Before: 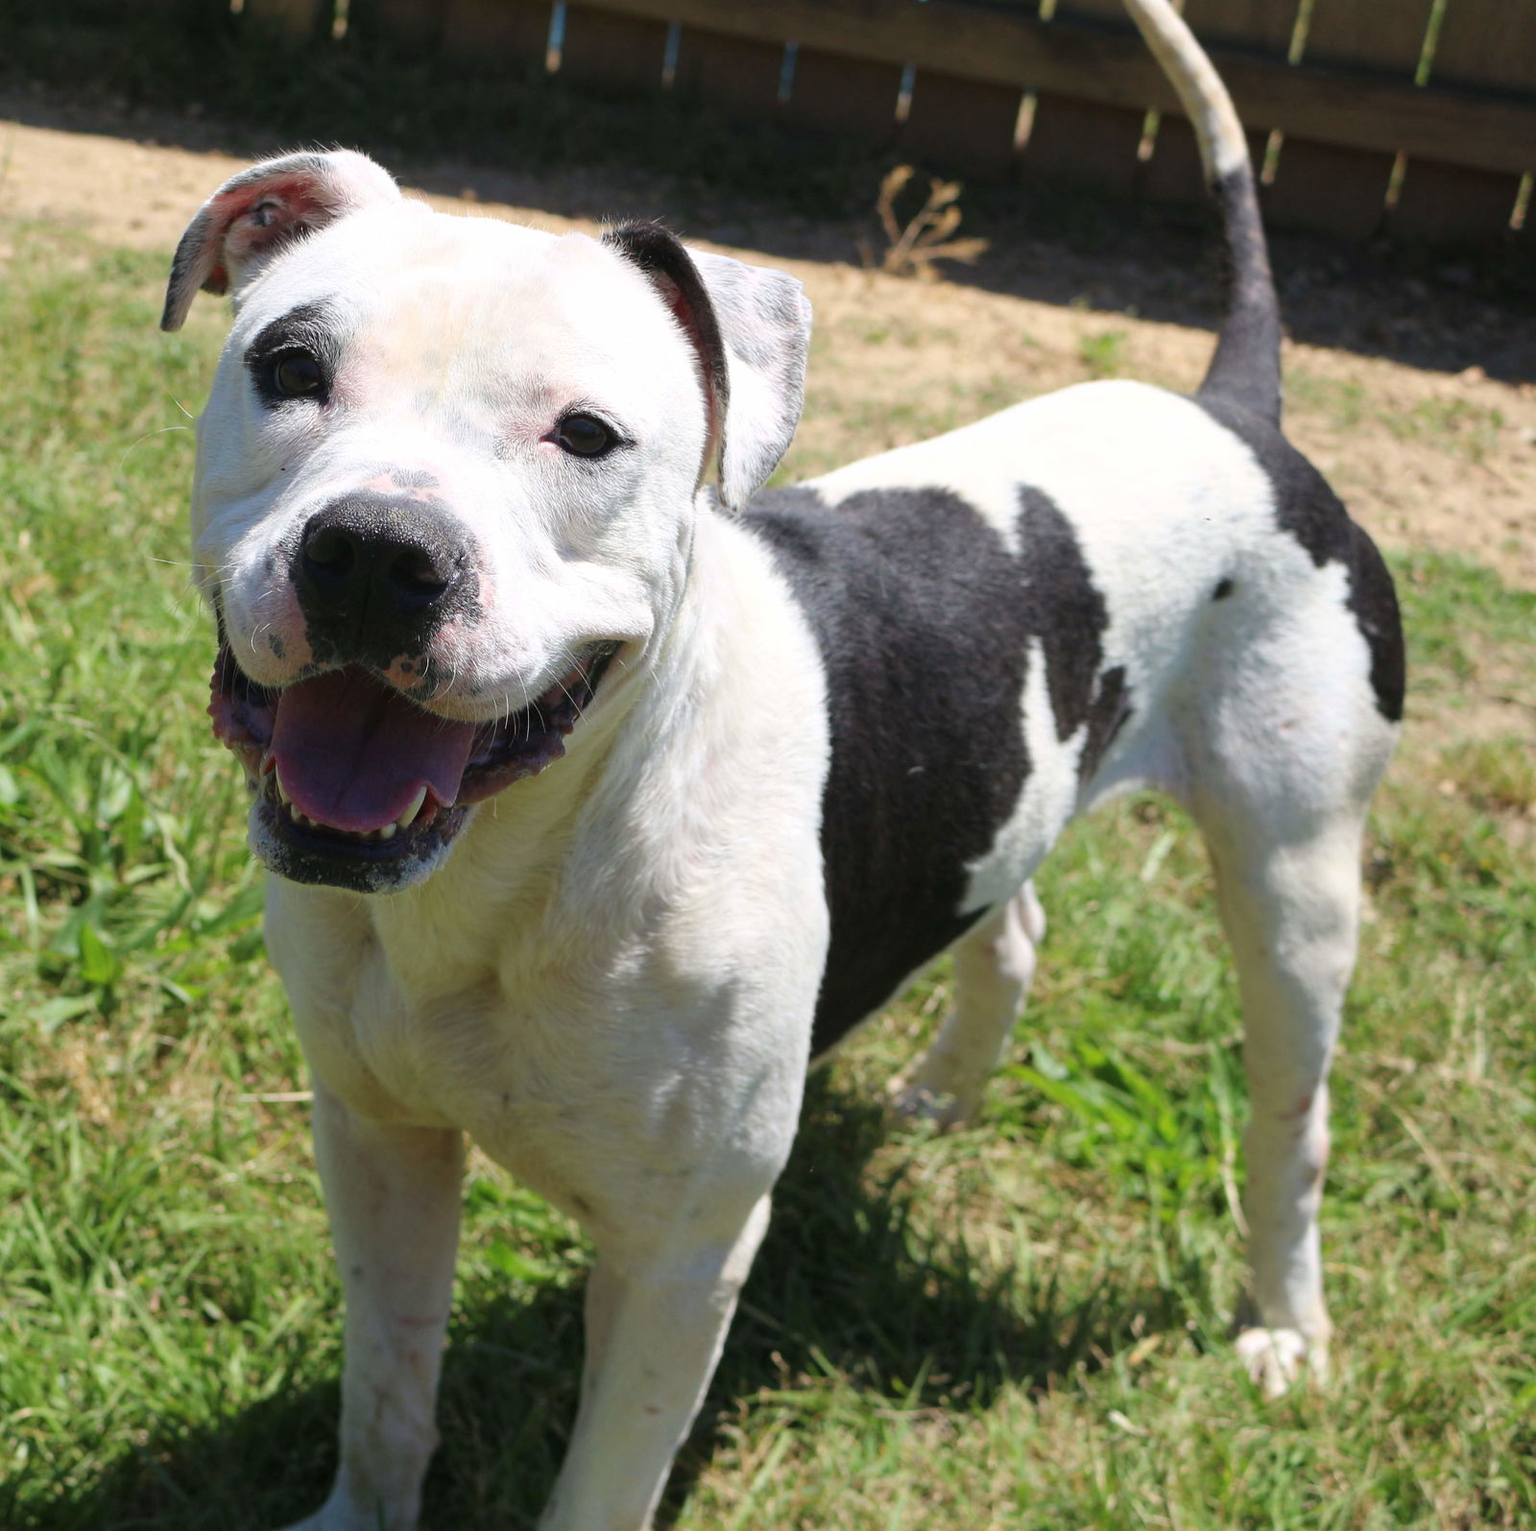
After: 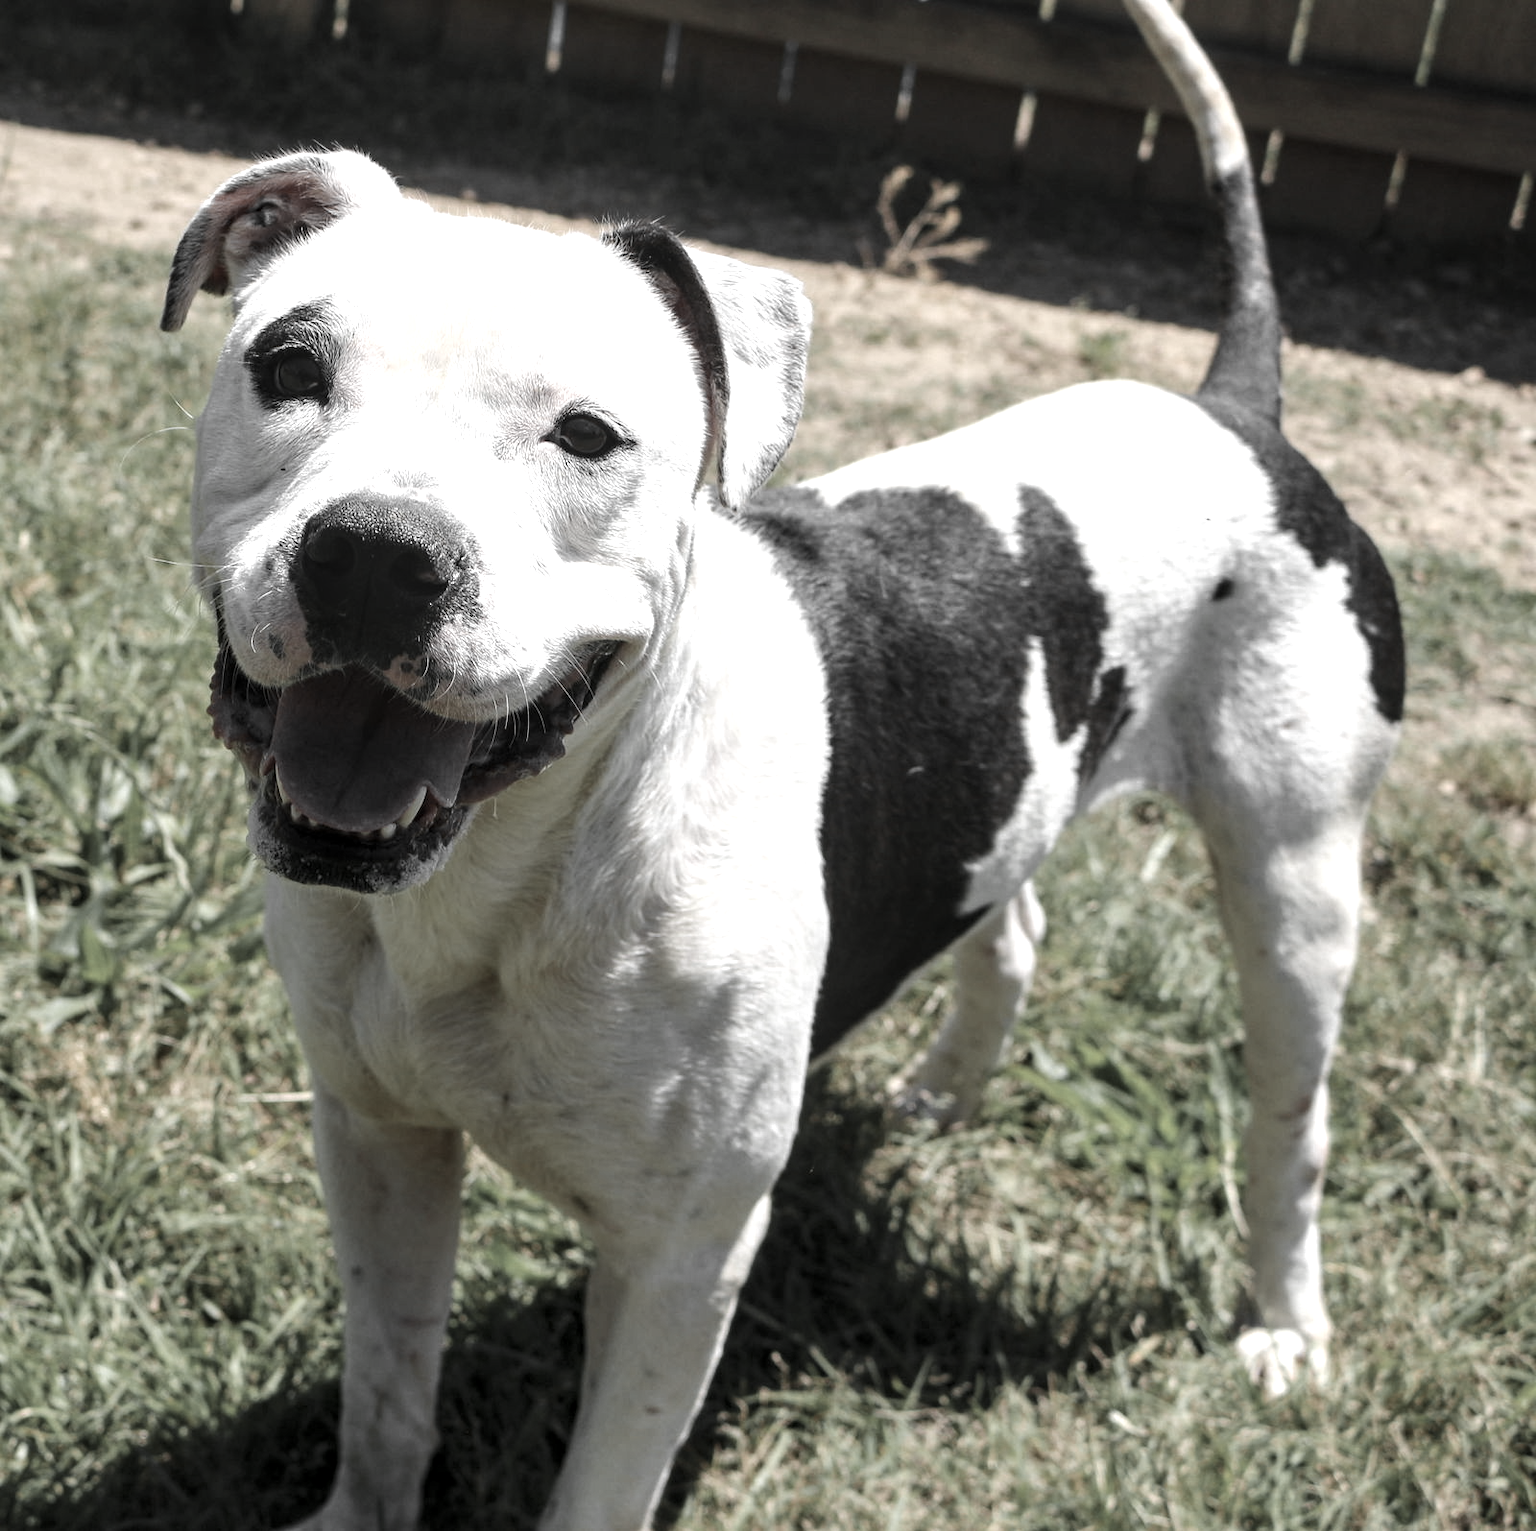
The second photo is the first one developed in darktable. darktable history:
tone equalizer: -8 EV -0.428 EV, -7 EV -0.393 EV, -6 EV -0.341 EV, -5 EV -0.239 EV, -3 EV 0.209 EV, -2 EV 0.344 EV, -1 EV 0.408 EV, +0 EV 0.429 EV, edges refinement/feathering 500, mask exposure compensation -1.57 EV, preserve details no
local contrast: detail 130%
color zones: curves: ch0 [(0, 0.613) (0.01, 0.613) (0.245, 0.448) (0.498, 0.529) (0.642, 0.665) (0.879, 0.777) (0.99, 0.613)]; ch1 [(0, 0.035) (0.121, 0.189) (0.259, 0.197) (0.415, 0.061) (0.589, 0.022) (0.732, 0.022) (0.857, 0.026) (0.991, 0.053)]
